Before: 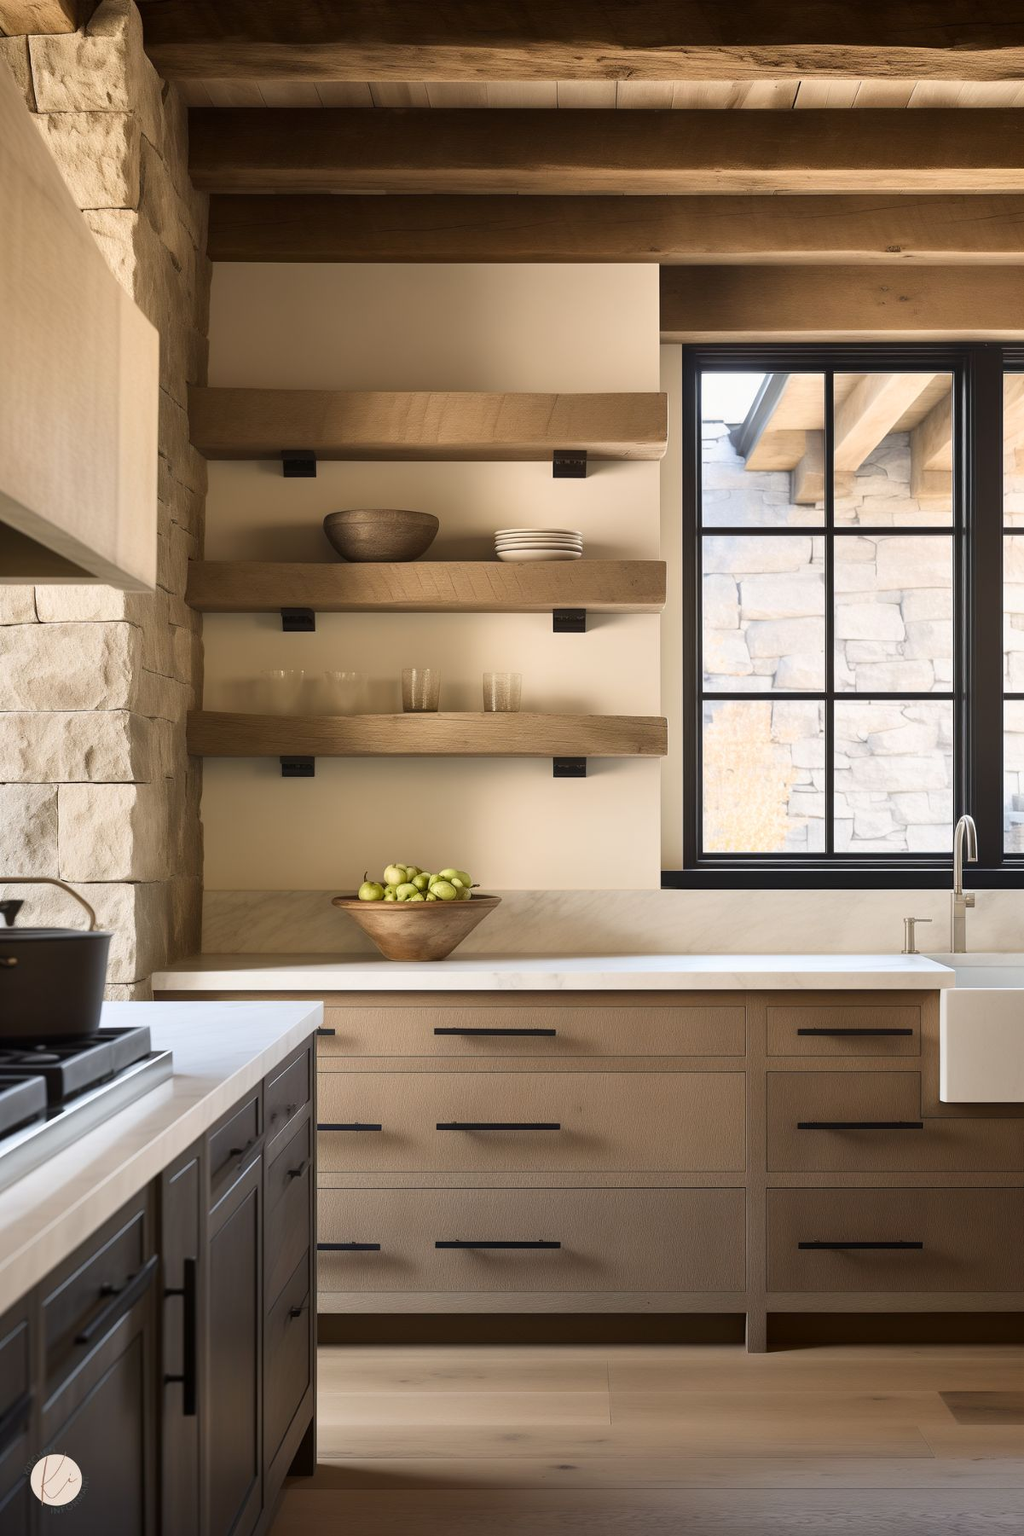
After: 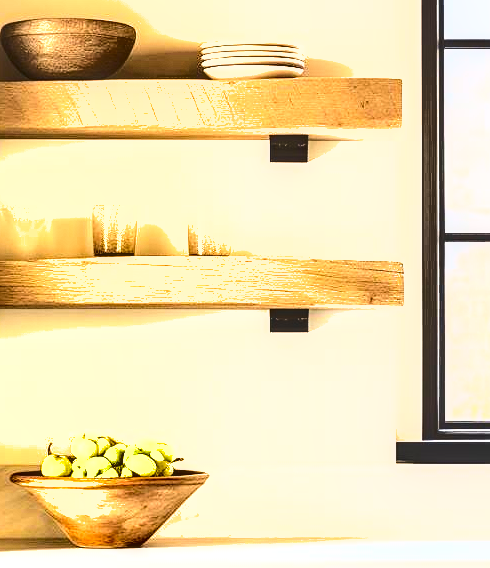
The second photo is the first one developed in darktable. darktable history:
tone equalizer: -8 EV -0.402 EV, -7 EV -0.372 EV, -6 EV -0.3 EV, -5 EV -0.257 EV, -3 EV 0.215 EV, -2 EV 0.335 EV, -1 EV 0.371 EV, +0 EV 0.442 EV, edges refinement/feathering 500, mask exposure compensation -1.57 EV, preserve details no
exposure: black level correction 0, exposure 1.739 EV, compensate highlight preservation false
contrast brightness saturation: contrast 0.202, brightness 0.157, saturation 0.229
tone curve: curves: ch1 [(0, 0) (0.173, 0.145) (0.467, 0.477) (0.808, 0.611) (1, 1)]; ch2 [(0, 0) (0.255, 0.314) (0.498, 0.509) (0.694, 0.64) (1, 1)], preserve colors none
shadows and highlights: low approximation 0.01, soften with gaussian
crop: left 31.637%, top 32.15%, right 27.482%, bottom 36.263%
sharpen: amount 0.206
local contrast: highlights 61%, detail 143%, midtone range 0.423
